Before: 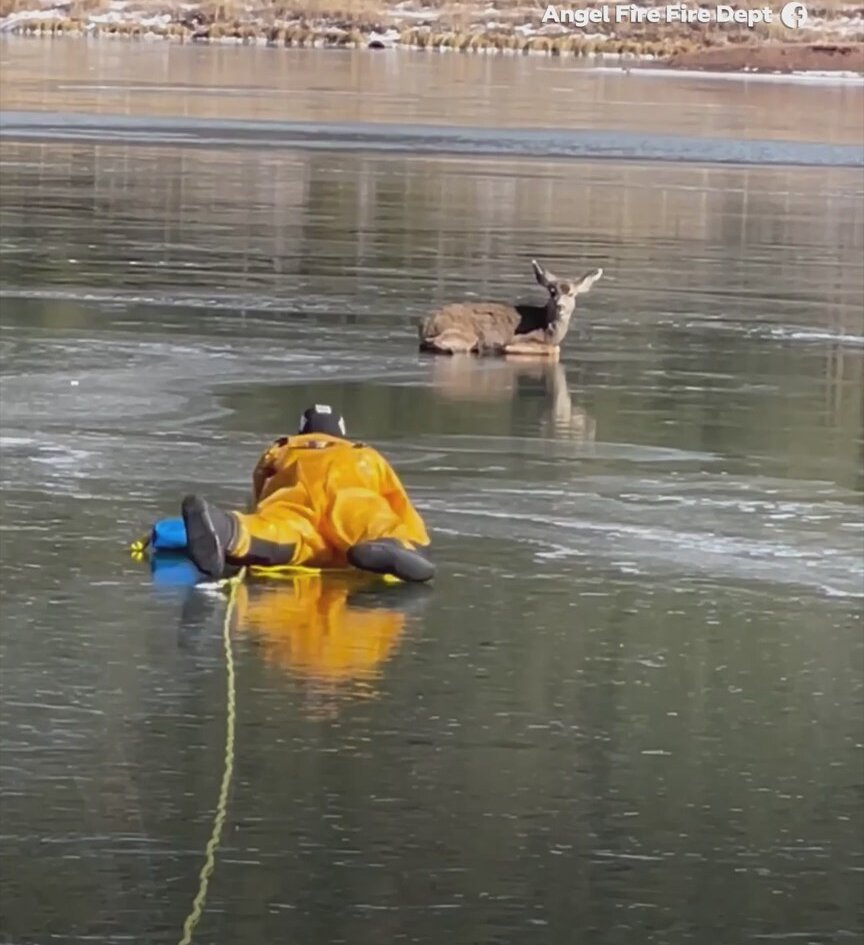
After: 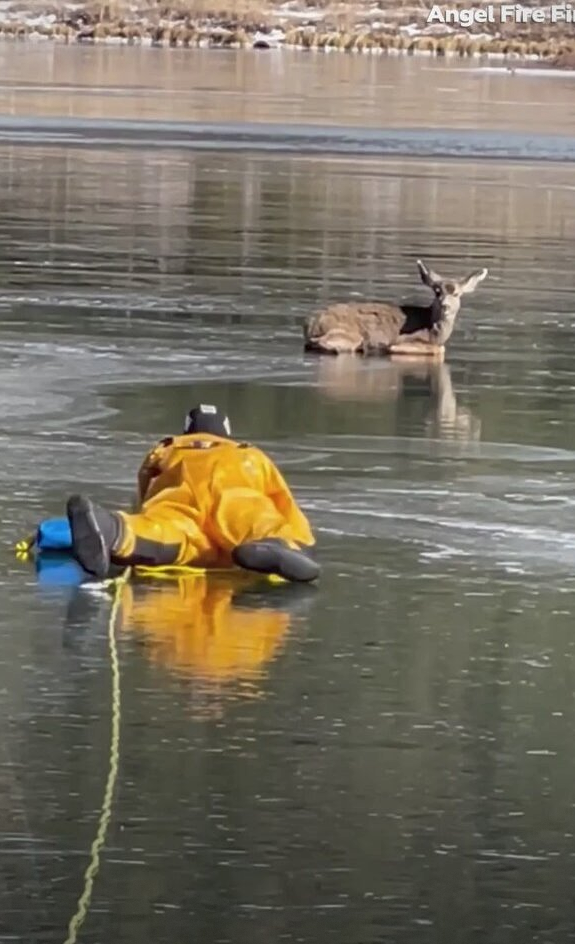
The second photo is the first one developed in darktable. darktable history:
vignetting: fall-off start 91.23%, dithering 8-bit output
local contrast: on, module defaults
crop and rotate: left 13.424%, right 19.937%
